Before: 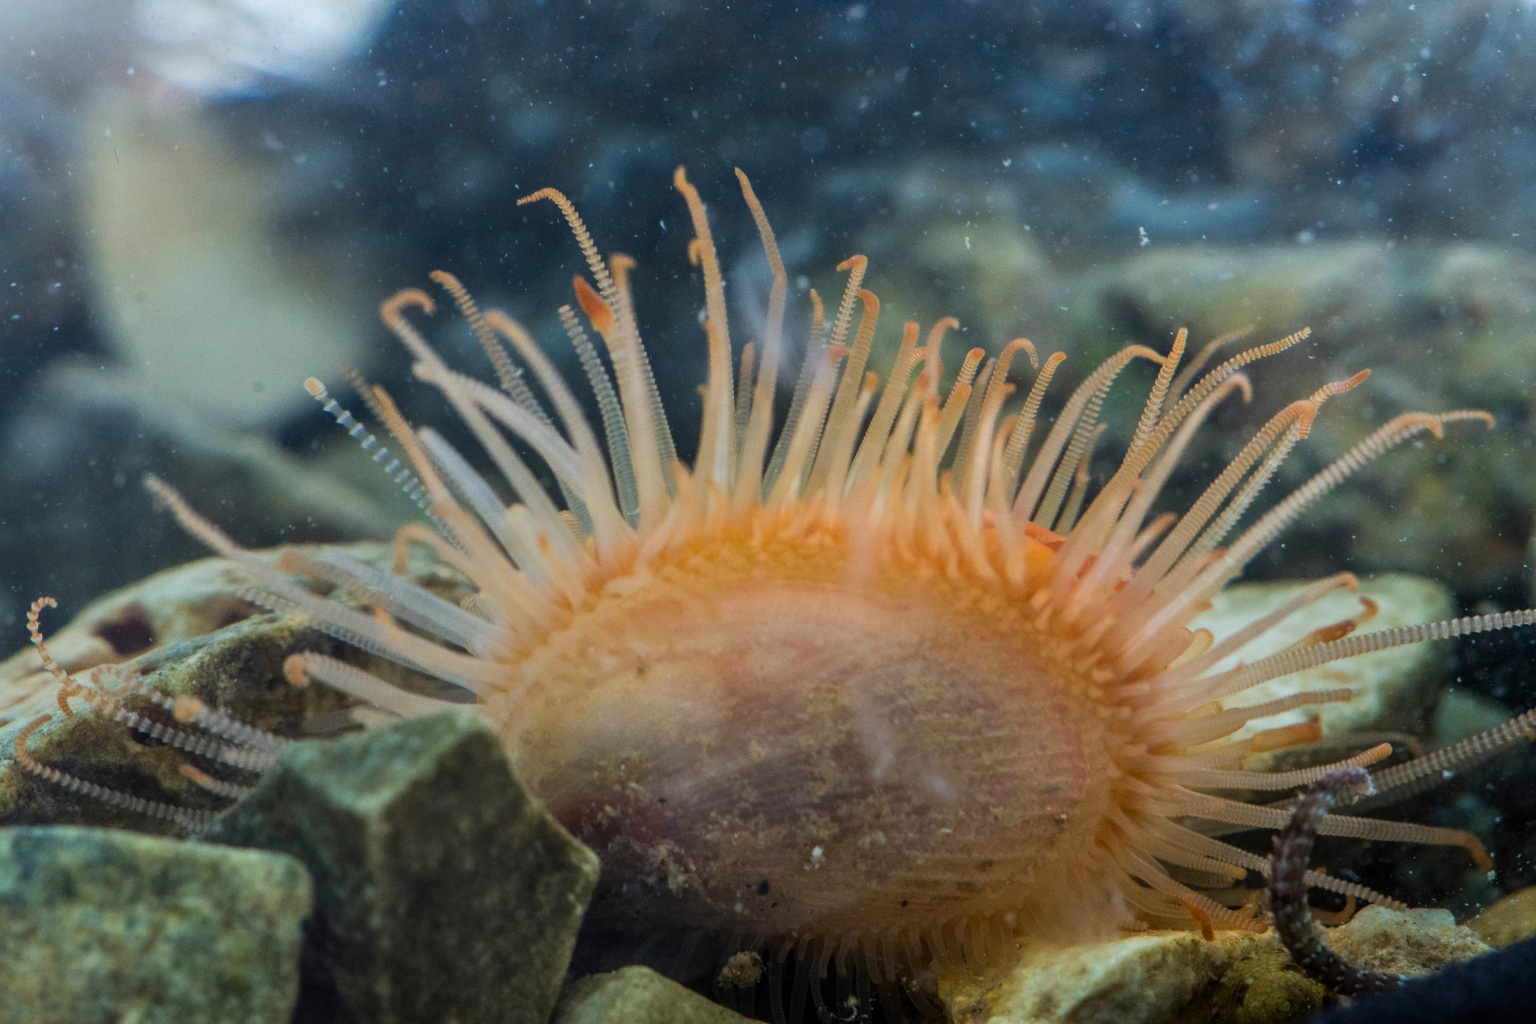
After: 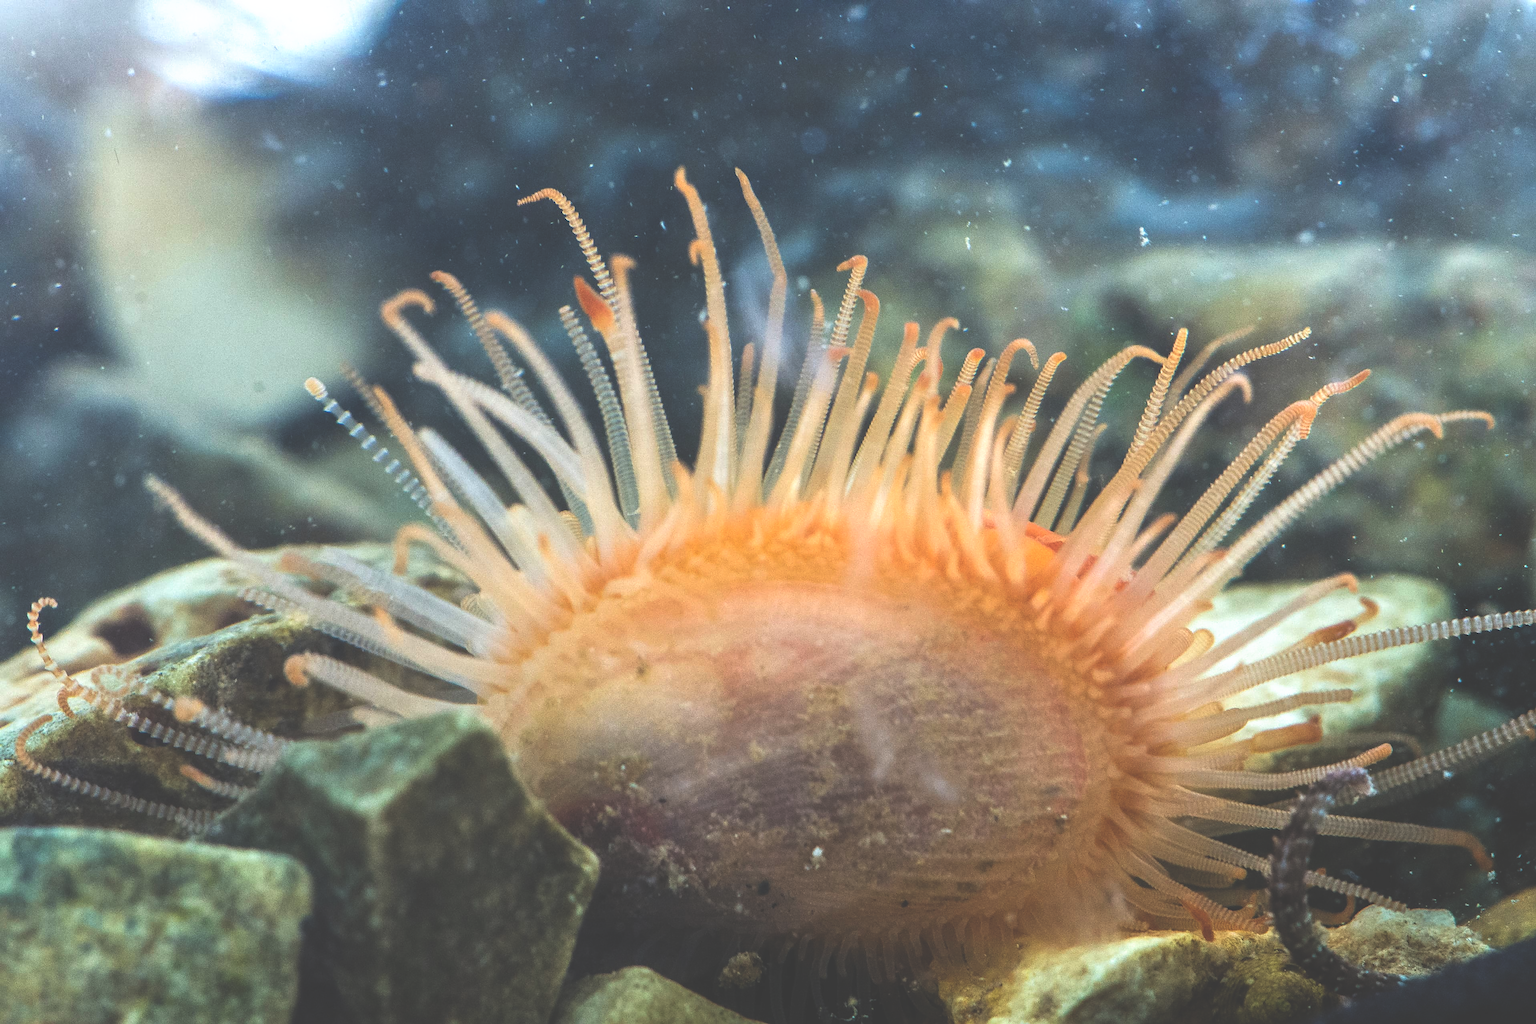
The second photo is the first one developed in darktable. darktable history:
filmic rgb: black relative exposure -8.2 EV, white relative exposure 2.2 EV, threshold 3 EV, hardness 7.11, latitude 85.74%, contrast 1.696, highlights saturation mix -4%, shadows ↔ highlights balance -2.69%, preserve chrominance no, color science v5 (2021), contrast in shadows safe, contrast in highlights safe, enable highlight reconstruction true
white balance: red 1, blue 1
exposure: black level correction -0.087, compensate highlight preservation false
sharpen: on, module defaults
